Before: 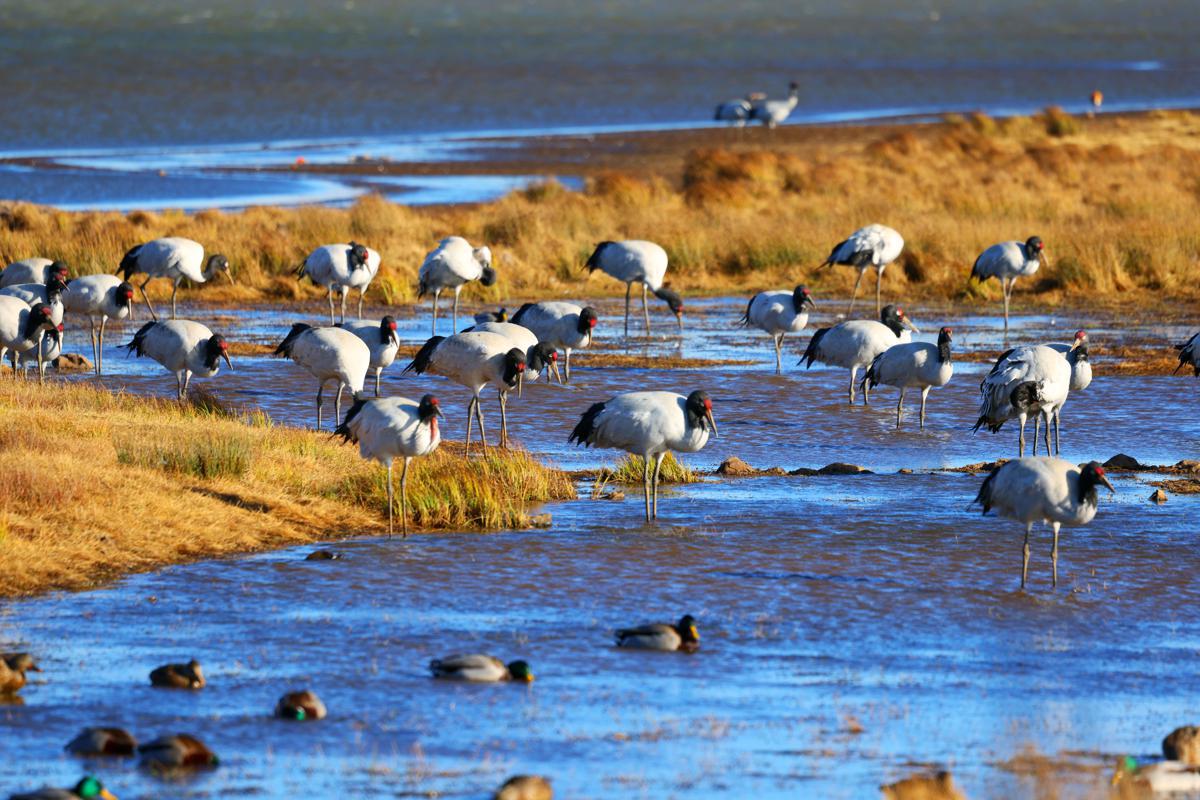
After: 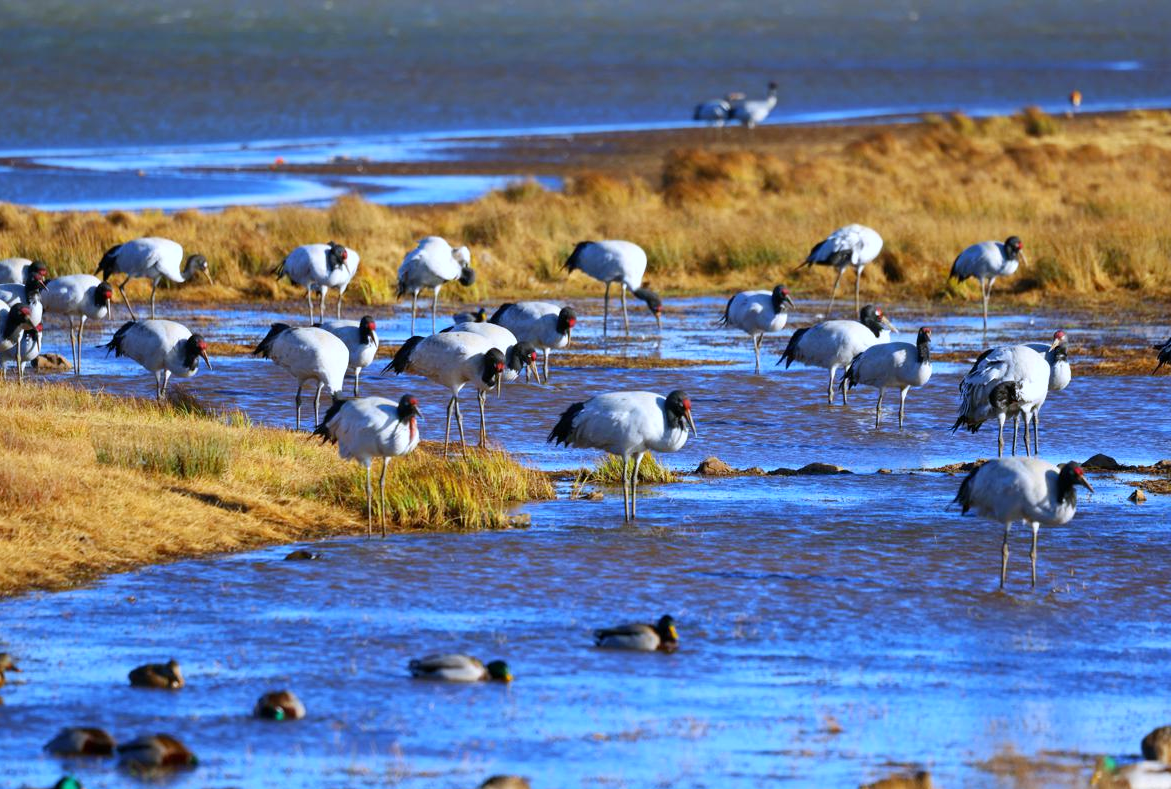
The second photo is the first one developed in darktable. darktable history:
white balance: red 0.948, green 1.02, blue 1.176
crop and rotate: left 1.774%, right 0.633%, bottom 1.28%
